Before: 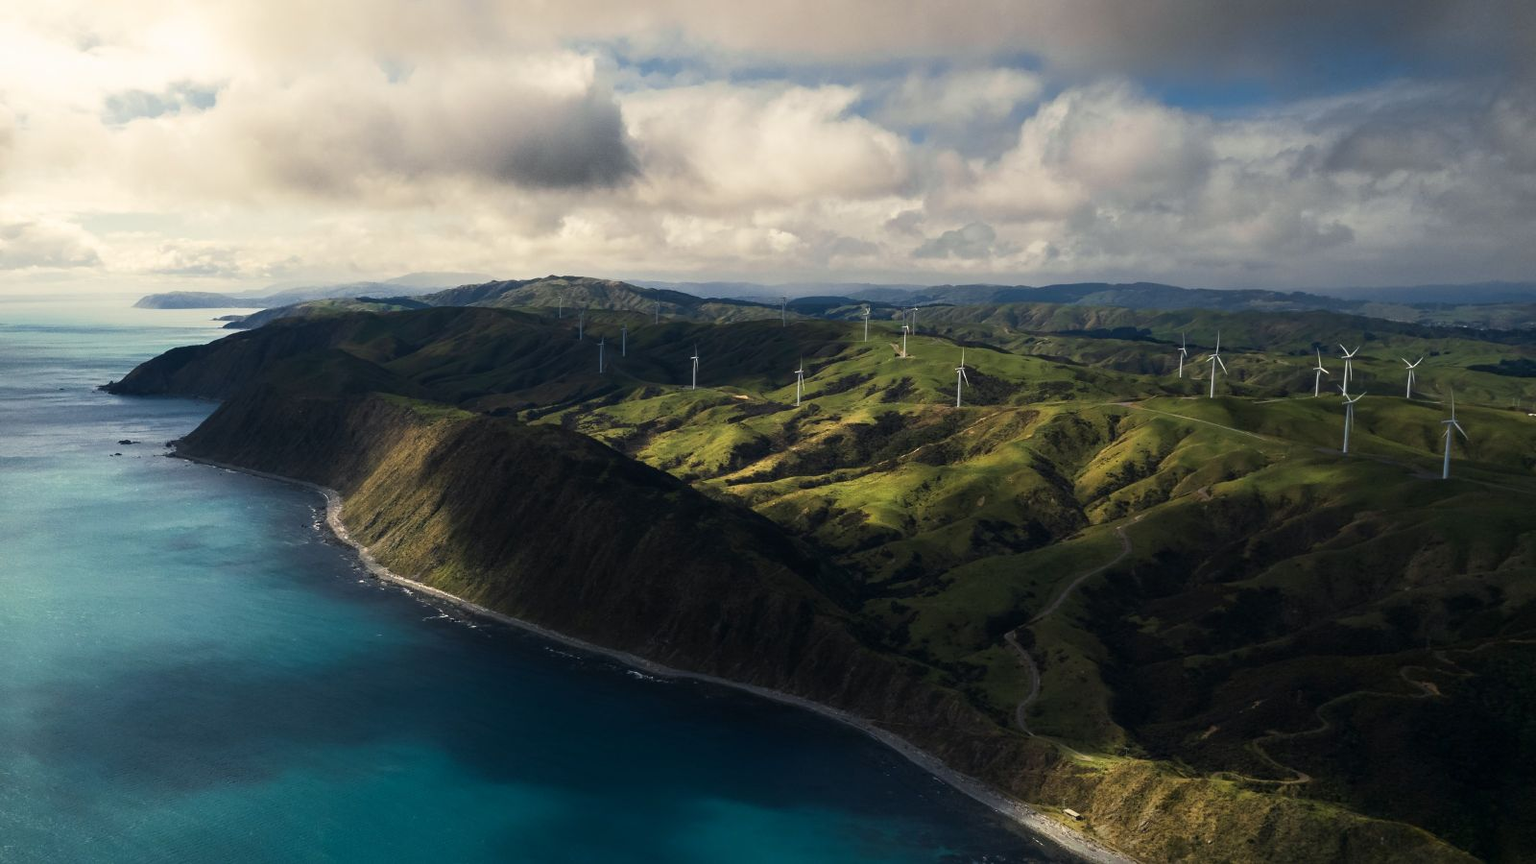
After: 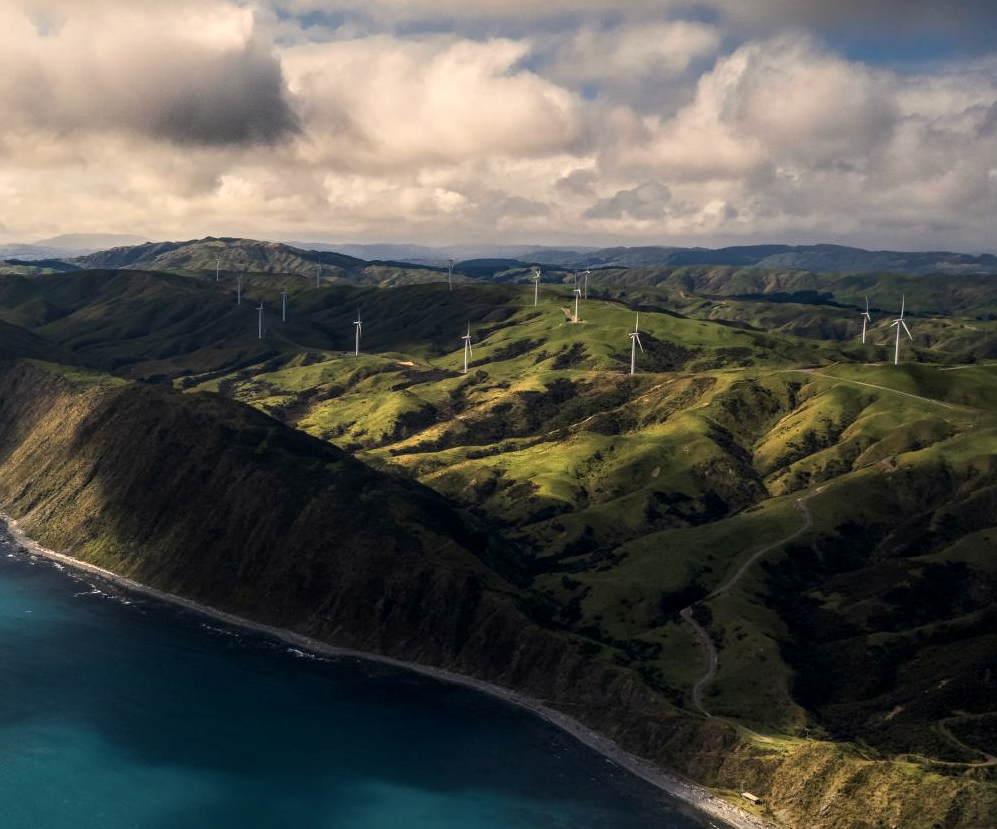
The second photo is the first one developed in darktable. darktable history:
color correction: highlights a* 5.81, highlights b* 4.84
local contrast: detail 130%
crop and rotate: left 22.918%, top 5.629%, right 14.711%, bottom 2.247%
